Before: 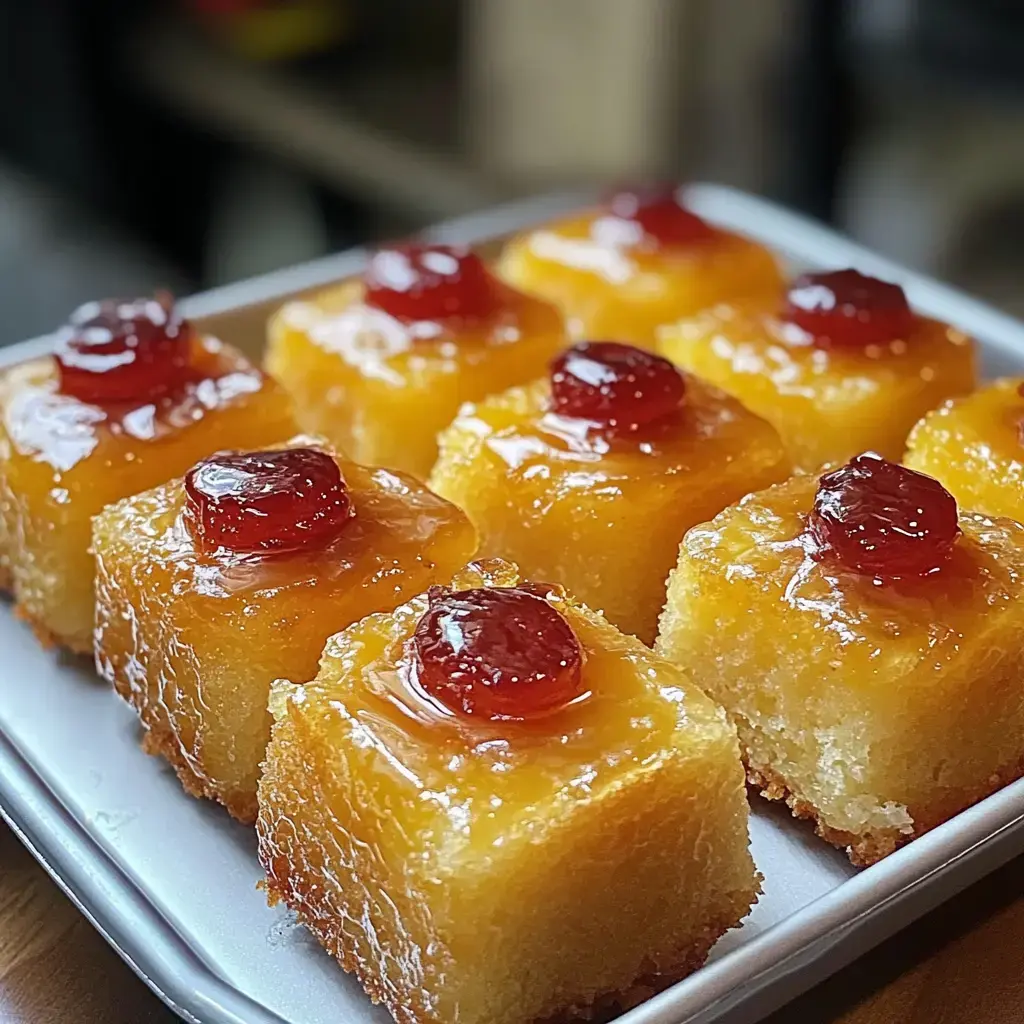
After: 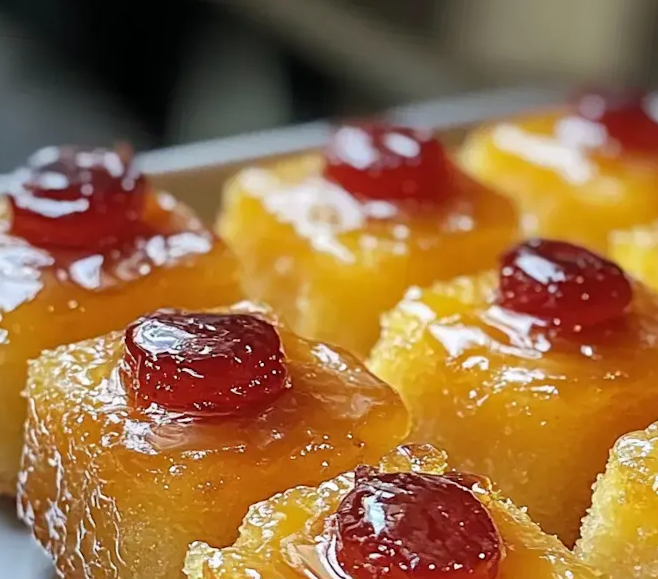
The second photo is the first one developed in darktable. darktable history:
crop and rotate: angle -6.1°, left 2.029%, top 7.073%, right 27.232%, bottom 30.643%
